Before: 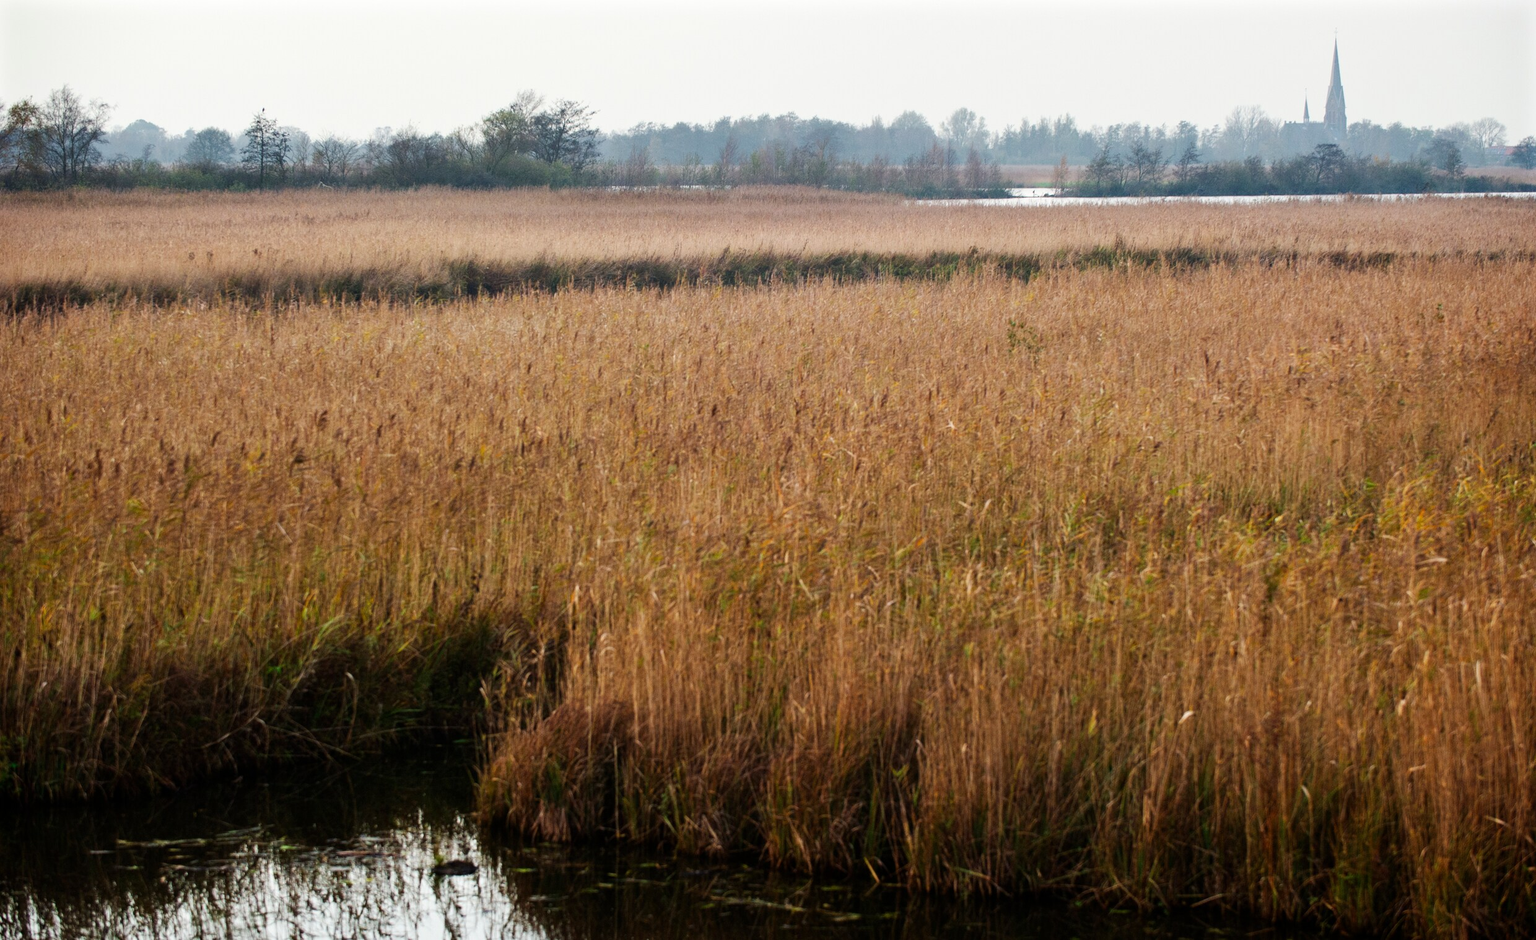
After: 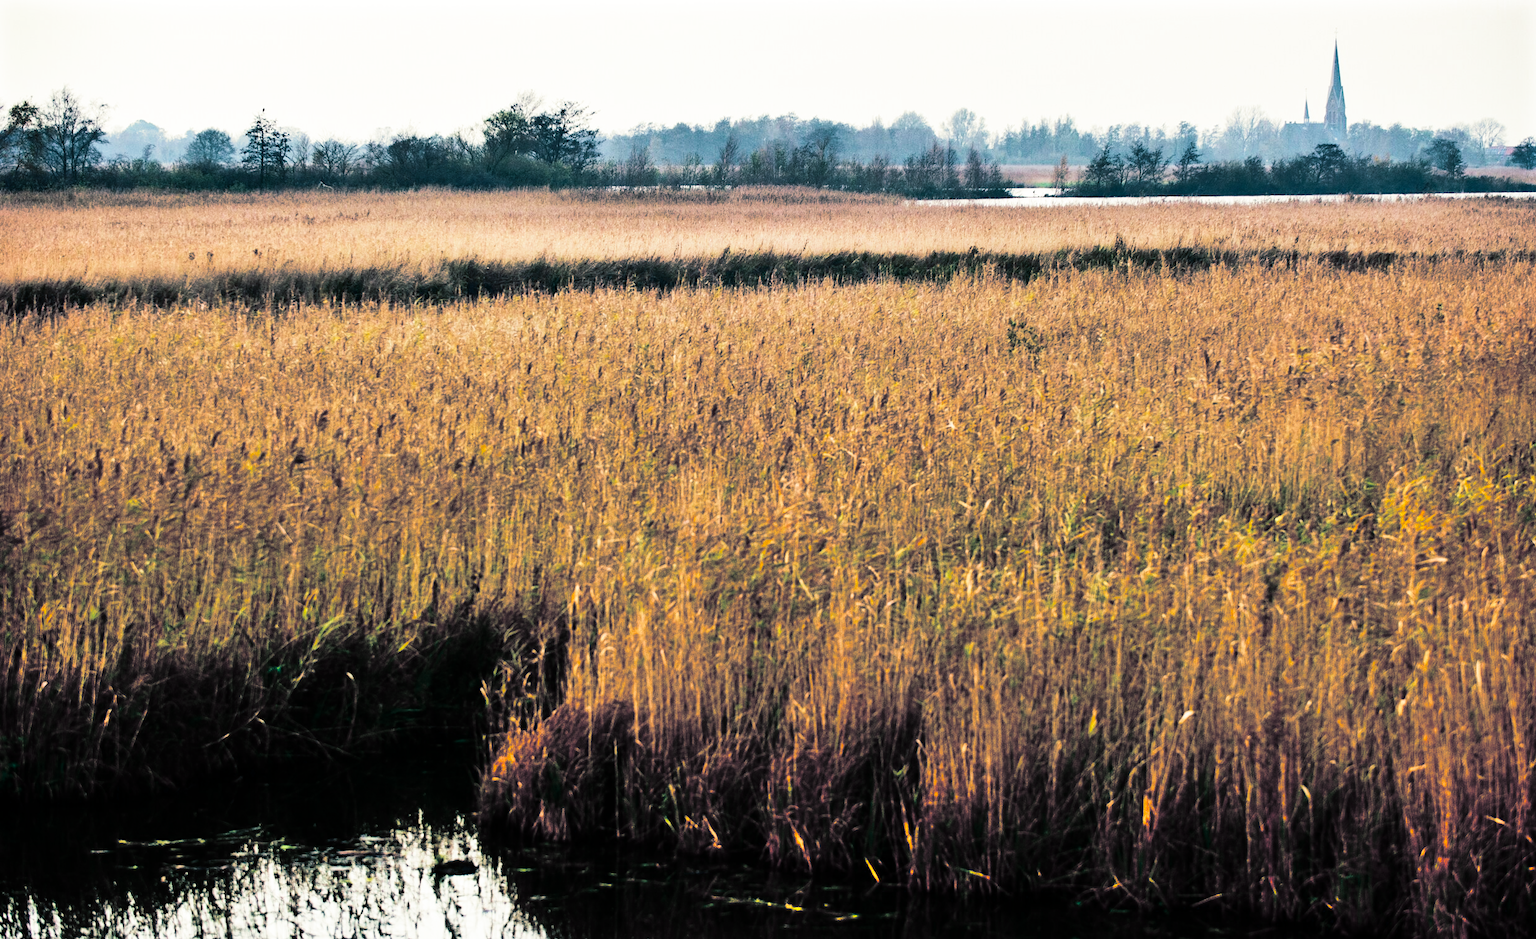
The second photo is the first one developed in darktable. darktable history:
contrast brightness saturation: contrast 0.21, brightness -0.11, saturation 0.21
velvia: strength 15%
split-toning: shadows › hue 205.2°, shadows › saturation 0.43, highlights › hue 54°, highlights › saturation 0.54
shadows and highlights: white point adjustment 0.1, highlights -70, soften with gaussian
base curve: curves: ch0 [(0, 0) (0.028, 0.03) (0.121, 0.232) (0.46, 0.748) (0.859, 0.968) (1, 1)], preserve colors none
